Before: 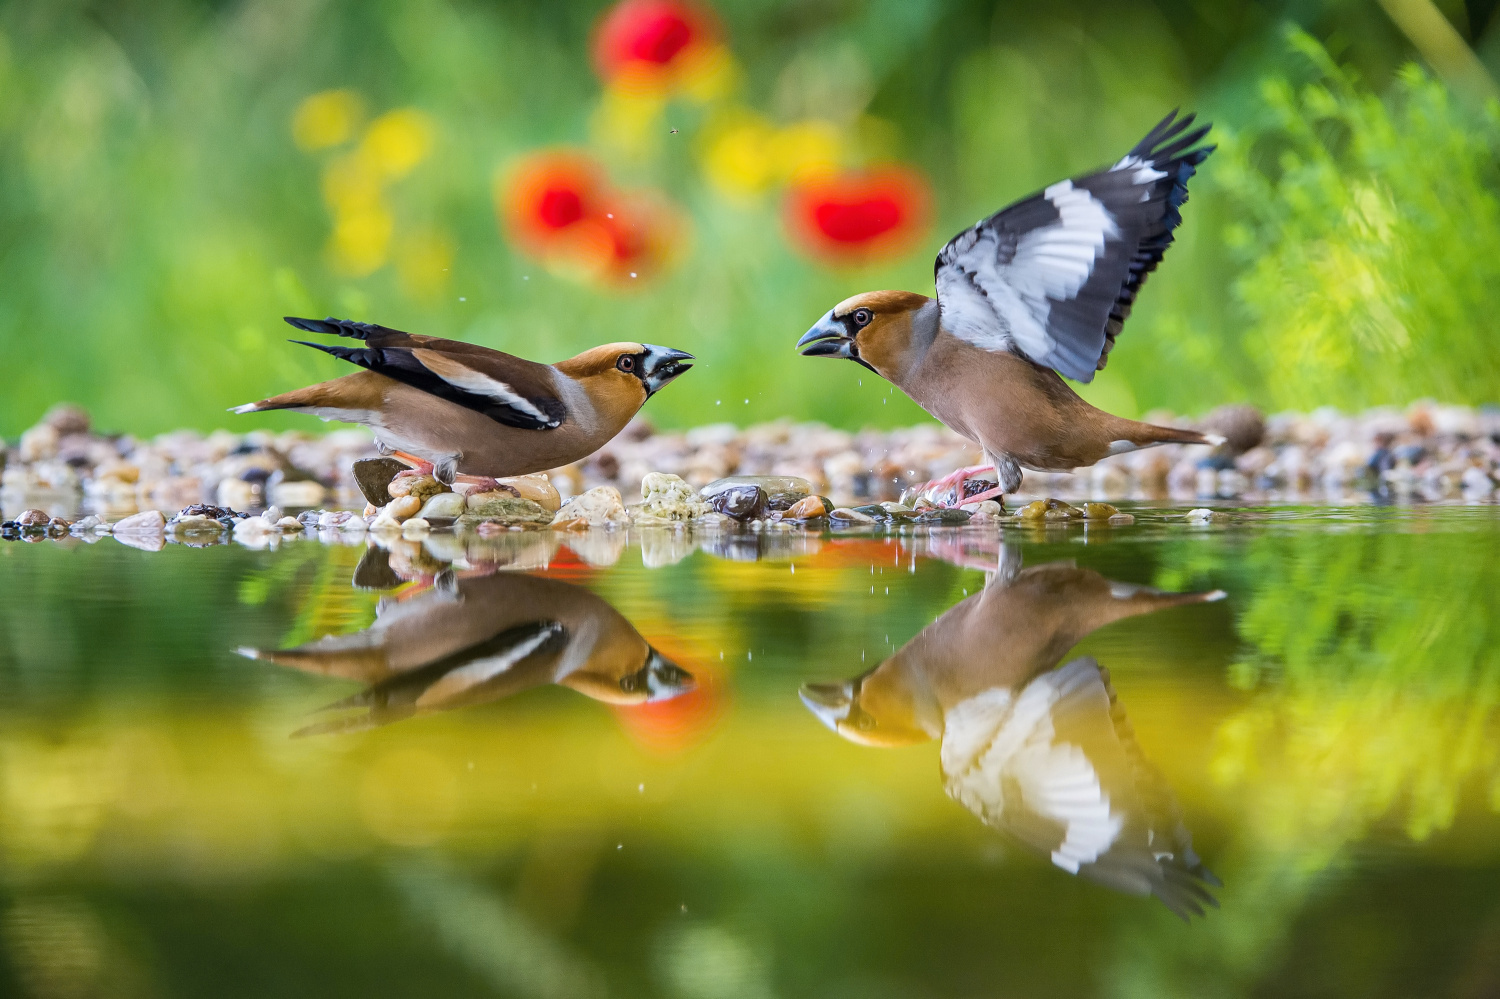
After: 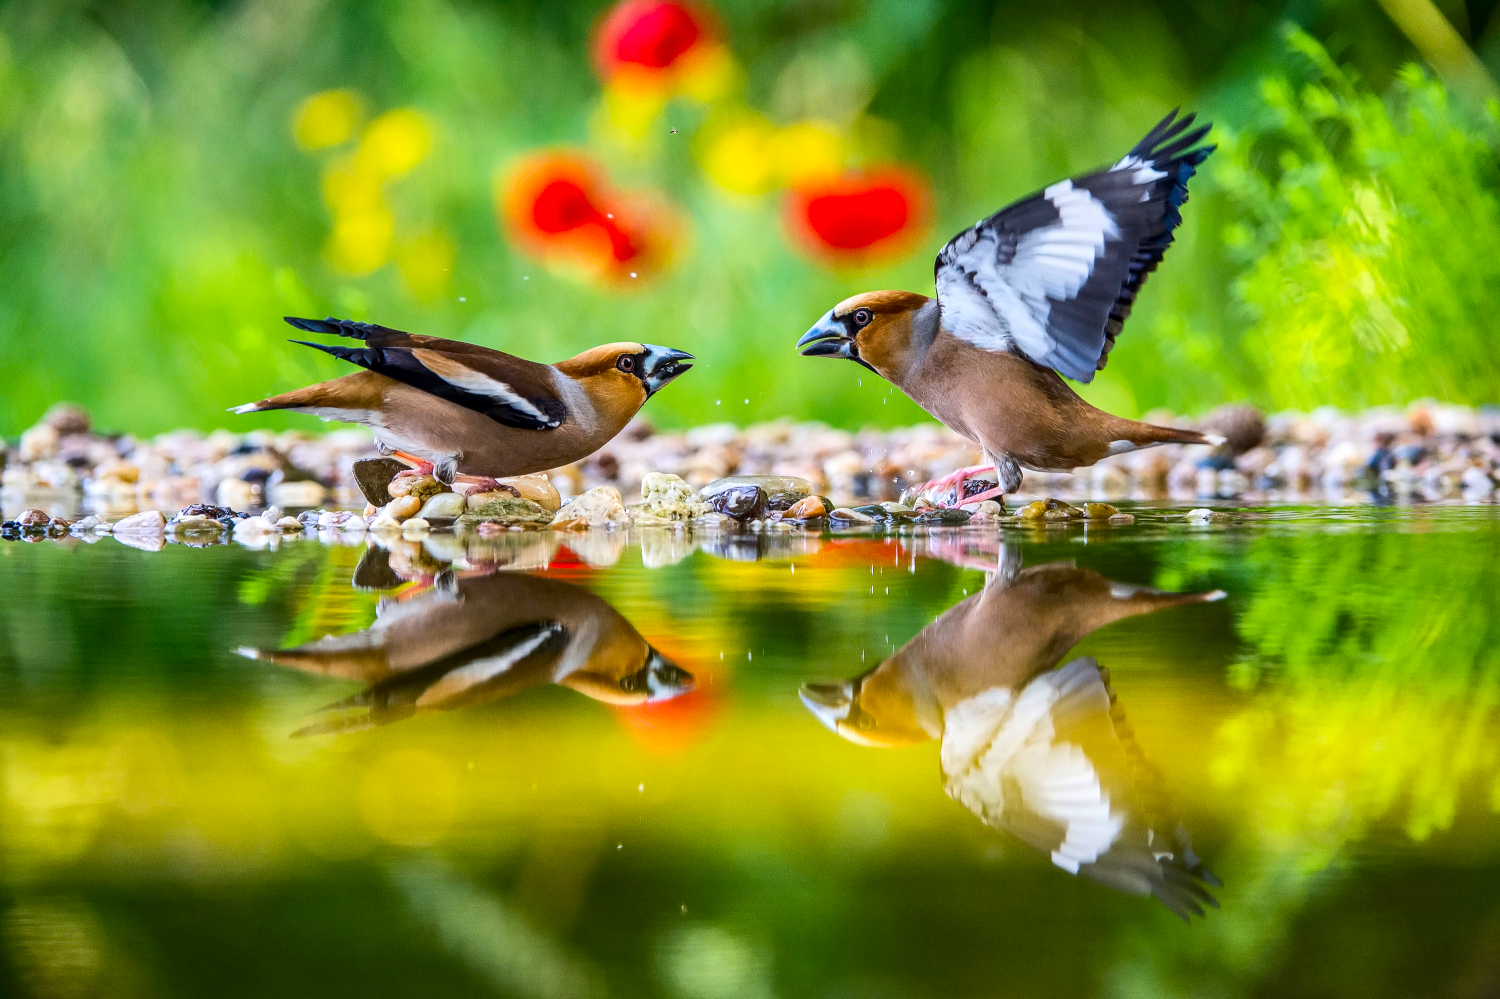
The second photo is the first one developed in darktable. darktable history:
contrast brightness saturation: contrast 0.17, saturation 0.332
local contrast: on, module defaults
